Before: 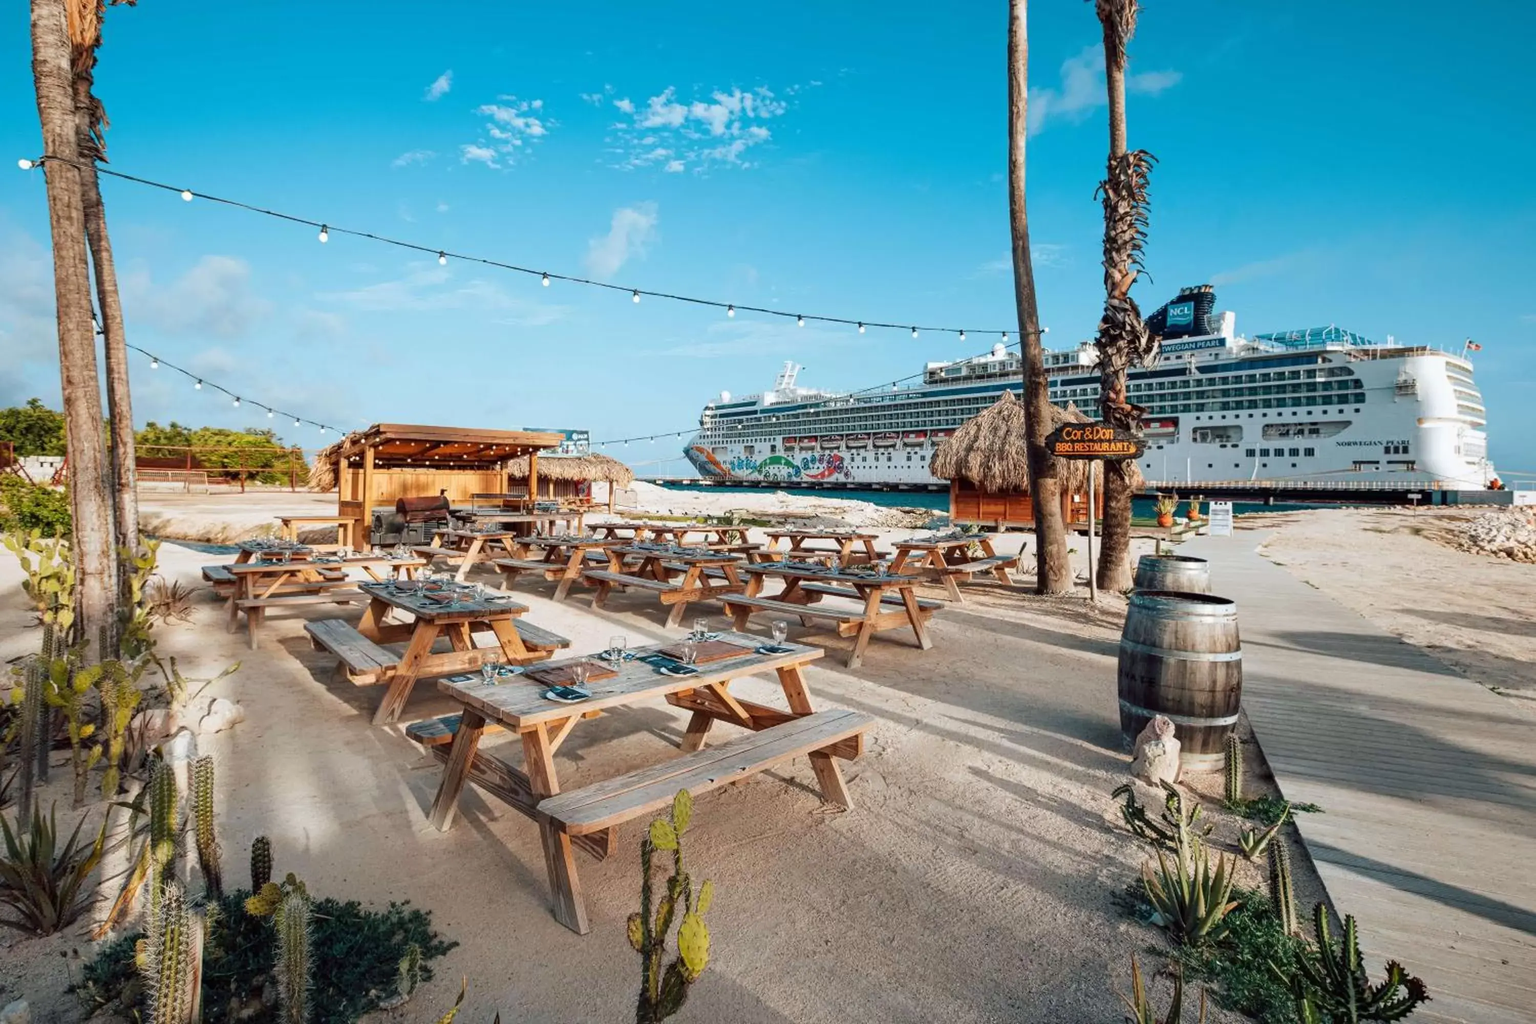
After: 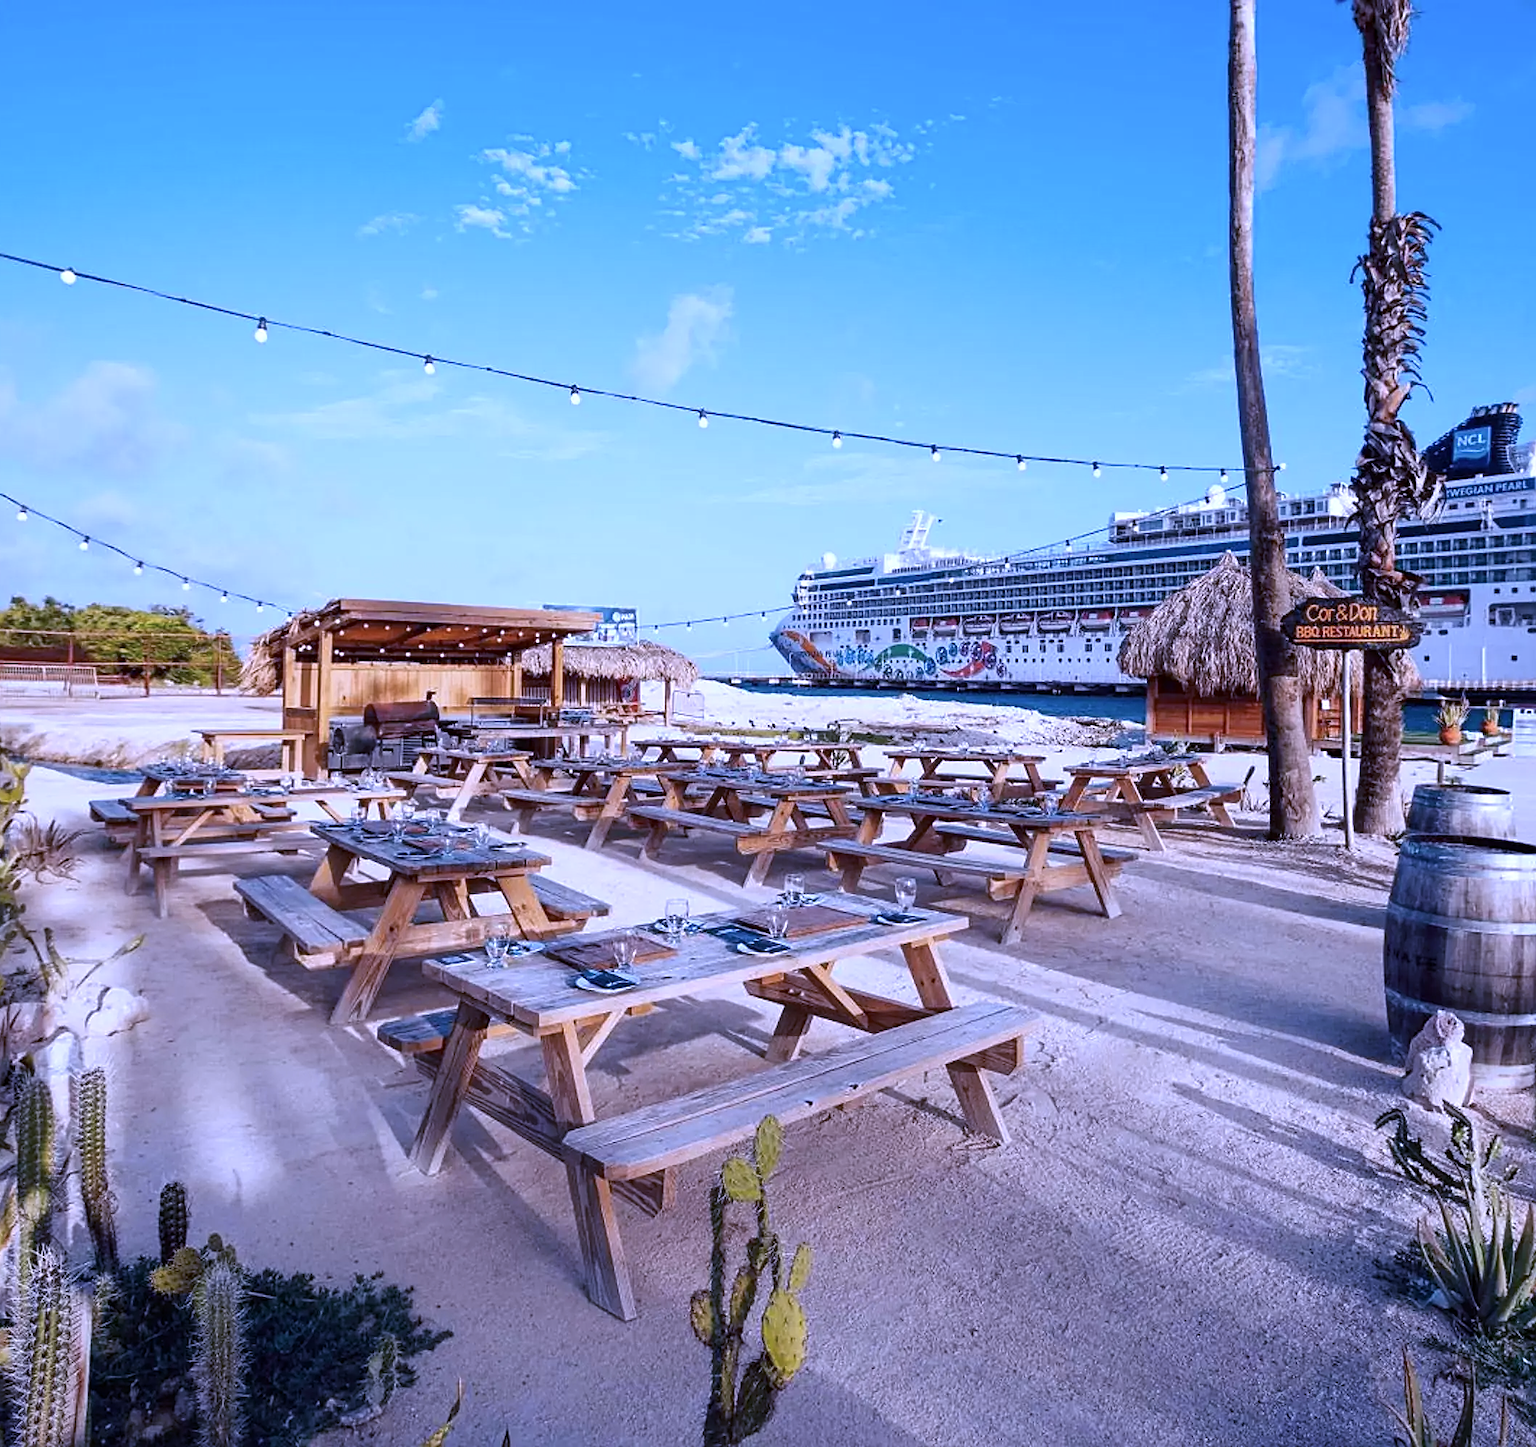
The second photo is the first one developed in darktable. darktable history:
sharpen: on, module defaults
color calibration: illuminant as shot in camera, x 0.37, y 0.382, temperature 4313.32 K
crop and rotate: left 9.061%, right 20.142%
contrast brightness saturation: contrast 0.03, brightness -0.04
white balance: red 0.98, blue 1.61
color balance rgb: shadows lift › chroma 2%, shadows lift › hue 263°, highlights gain › chroma 8%, highlights gain › hue 84°, linear chroma grading › global chroma -15%, saturation formula JzAzBz (2021)
rotate and perspective: automatic cropping original format, crop left 0, crop top 0
